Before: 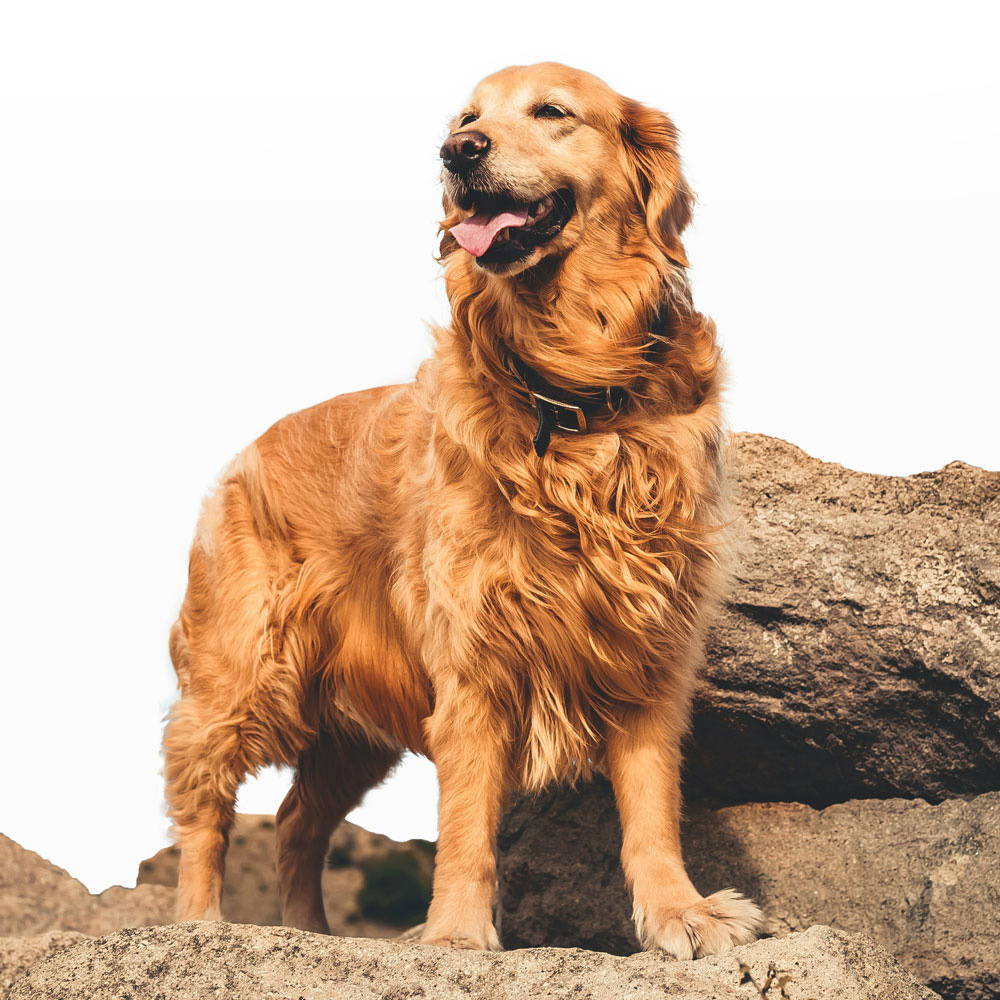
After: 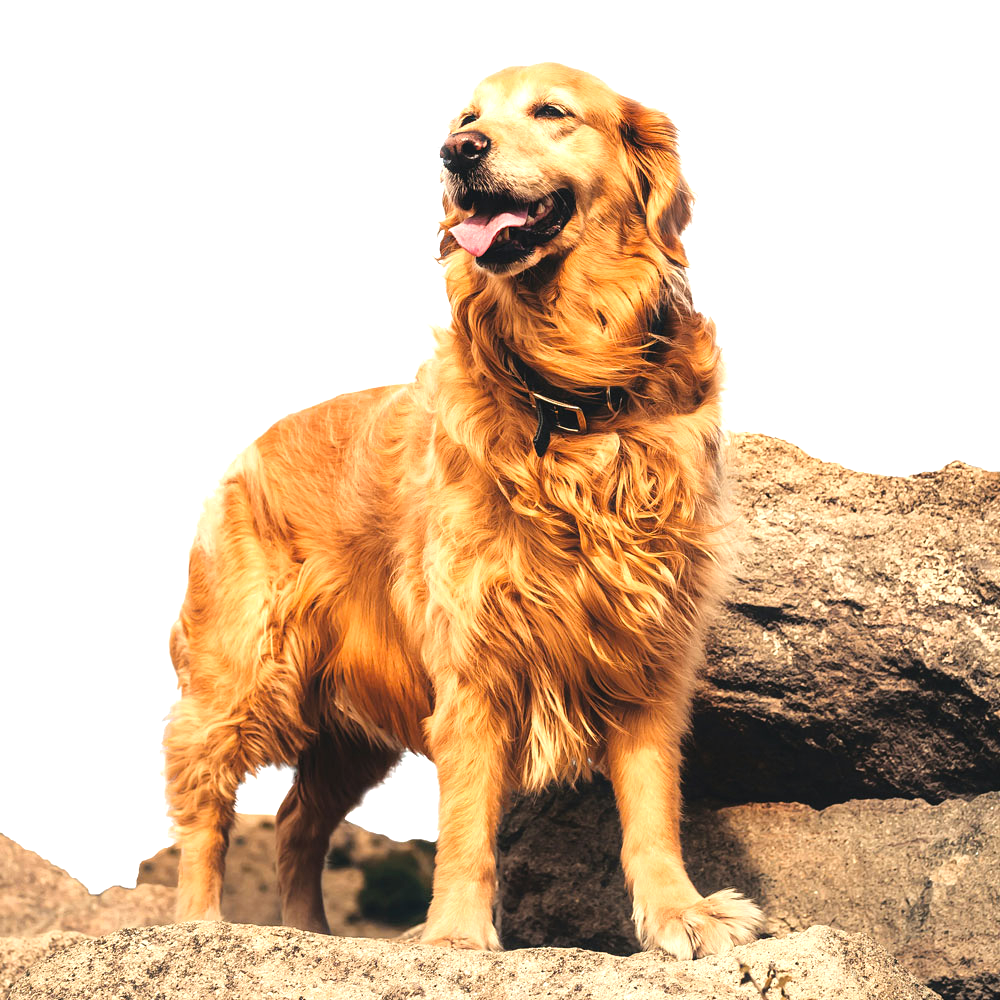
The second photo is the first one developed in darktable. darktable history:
tone equalizer: -8 EV -1.12 EV, -7 EV -1.02 EV, -6 EV -0.904 EV, -5 EV -0.583 EV, -3 EV 0.574 EV, -2 EV 0.869 EV, -1 EV 0.99 EV, +0 EV 1.06 EV
exposure: exposure -0.406 EV, compensate highlight preservation false
contrast brightness saturation: contrast 0.041, saturation 0.153
